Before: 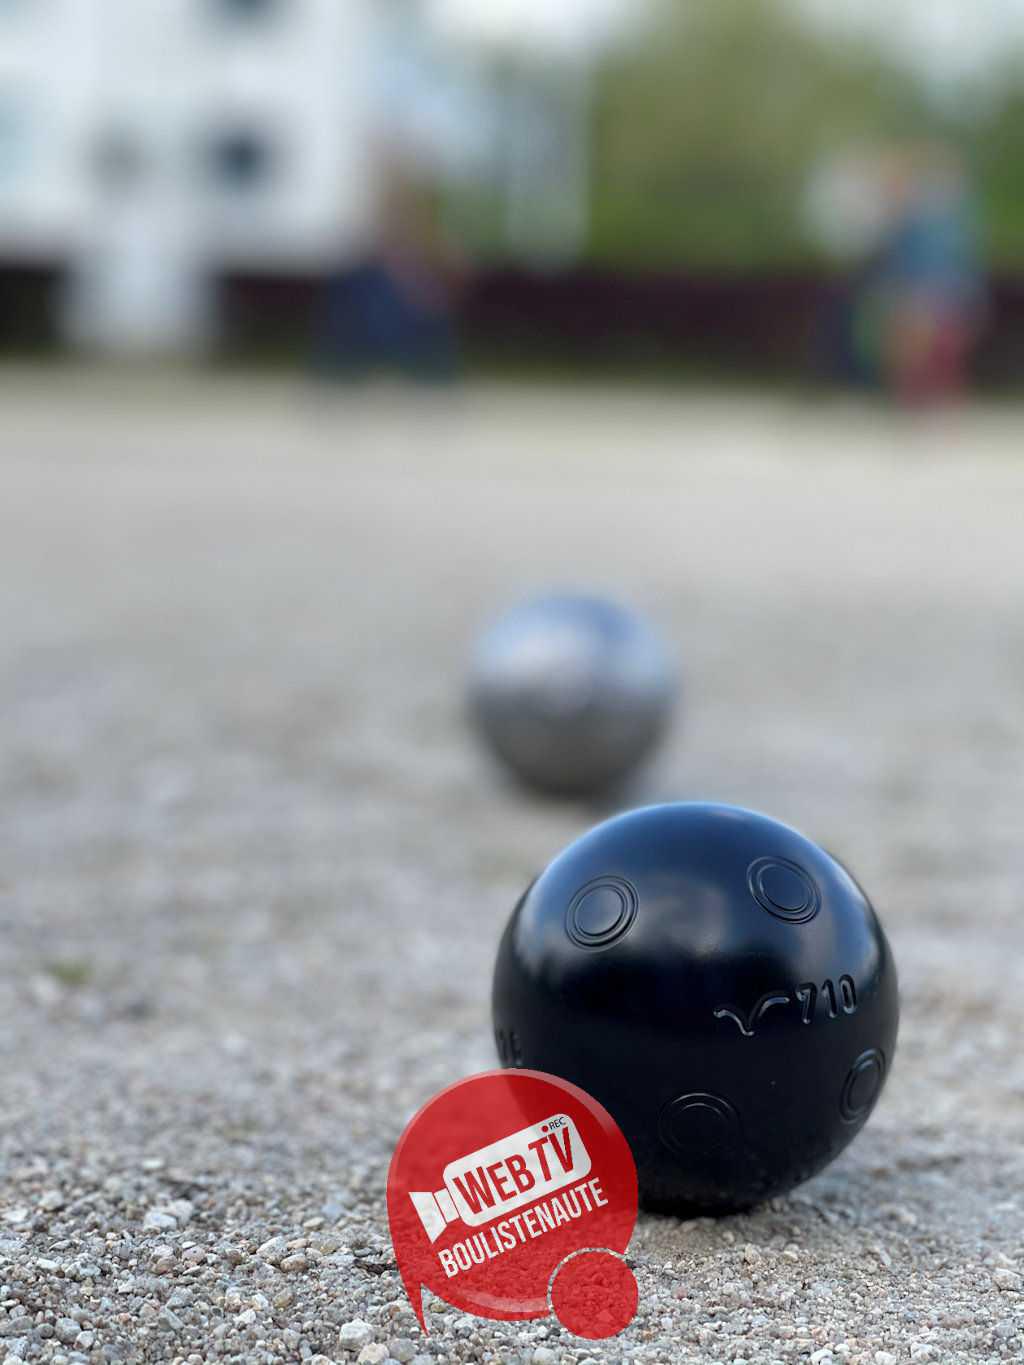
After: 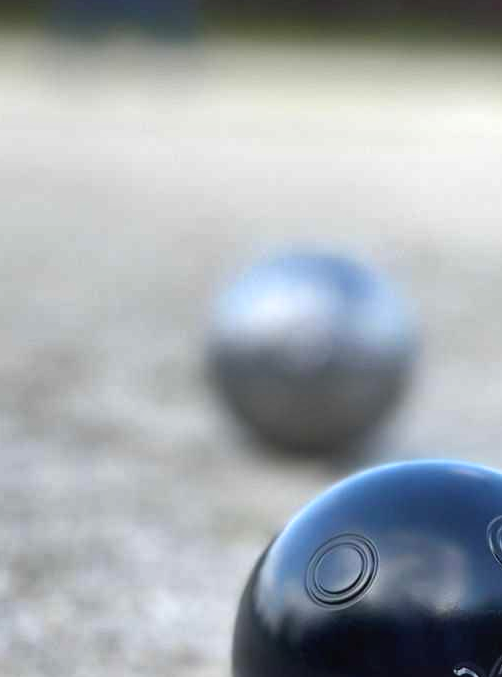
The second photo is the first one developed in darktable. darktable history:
shadows and highlights: soften with gaussian
exposure: black level correction -0.002, exposure 0.532 EV, compensate exposure bias true, compensate highlight preservation false
crop: left 25.474%, top 25.108%, right 25.438%, bottom 25.26%
